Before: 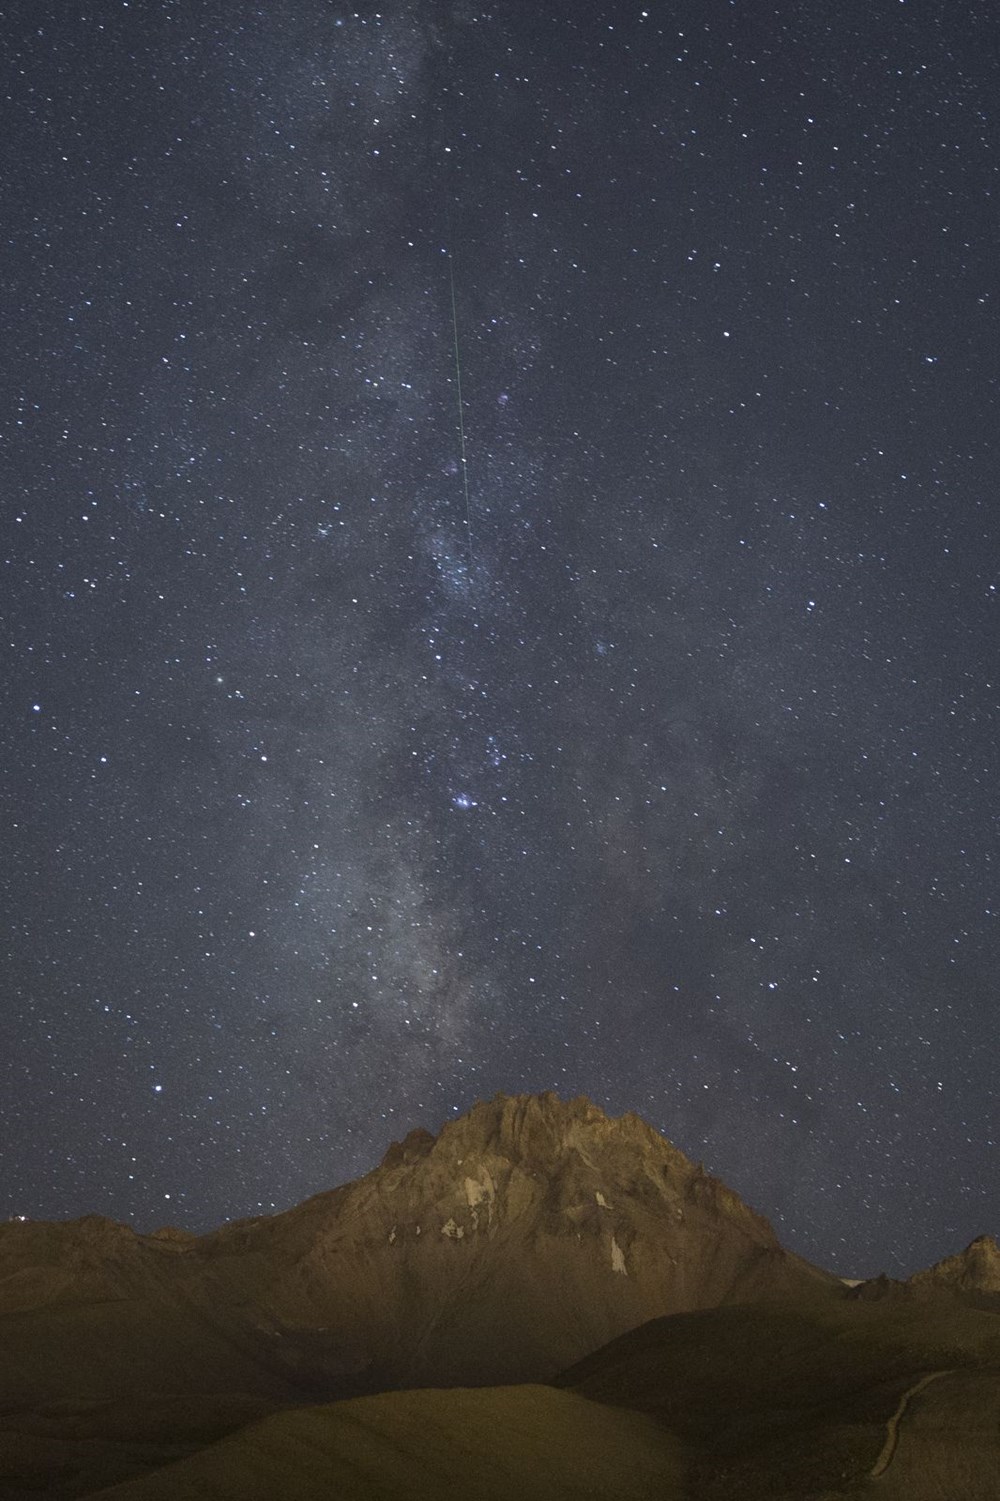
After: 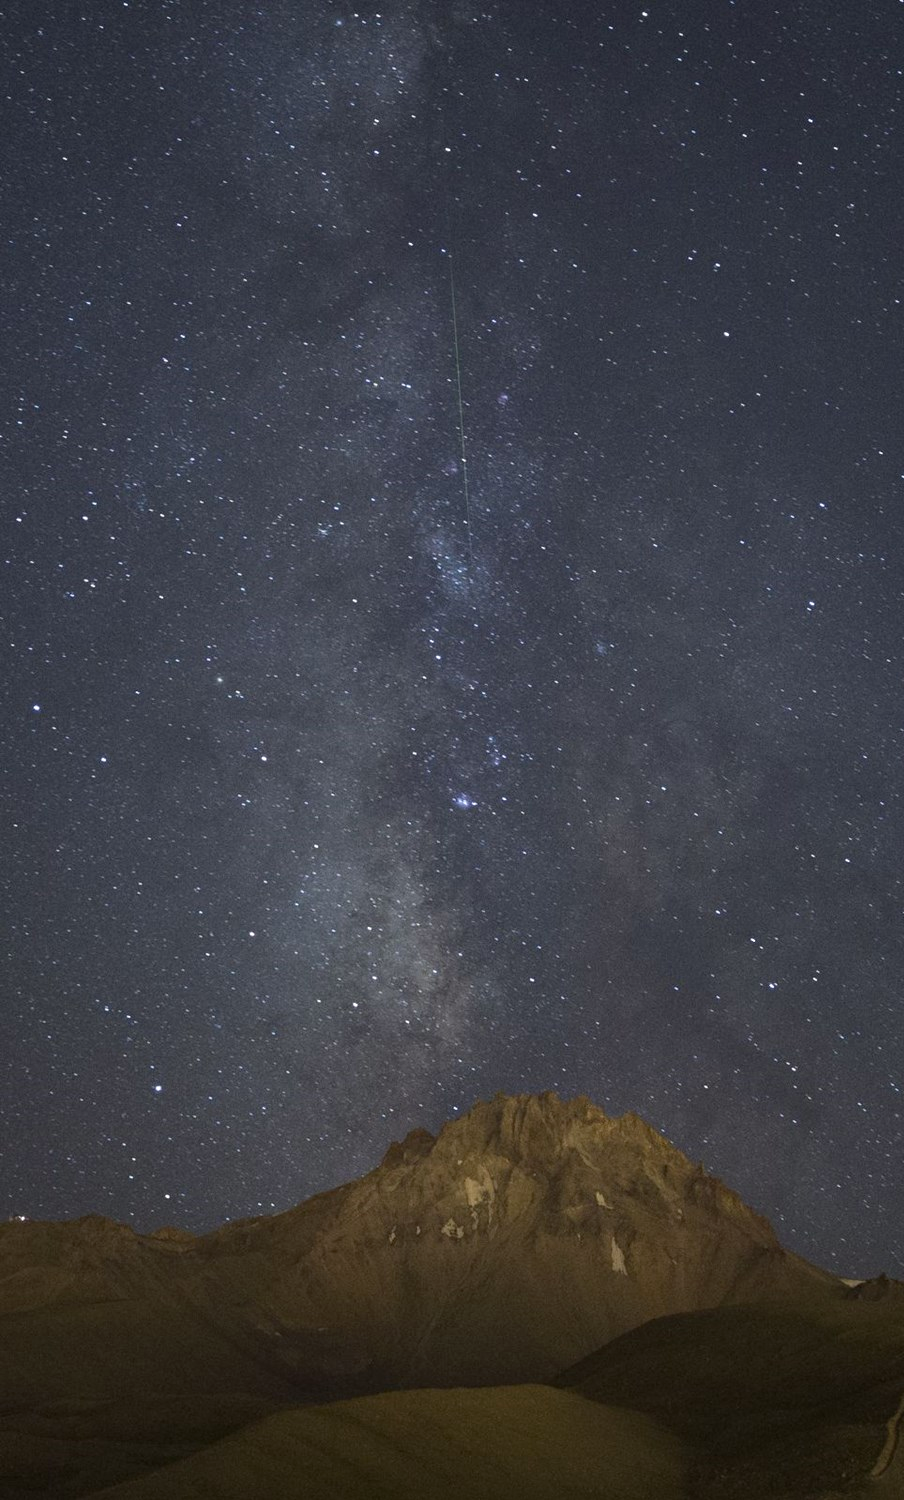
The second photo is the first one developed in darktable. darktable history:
haze removal: compatibility mode true, adaptive false
crop: right 9.509%, bottom 0.031%
